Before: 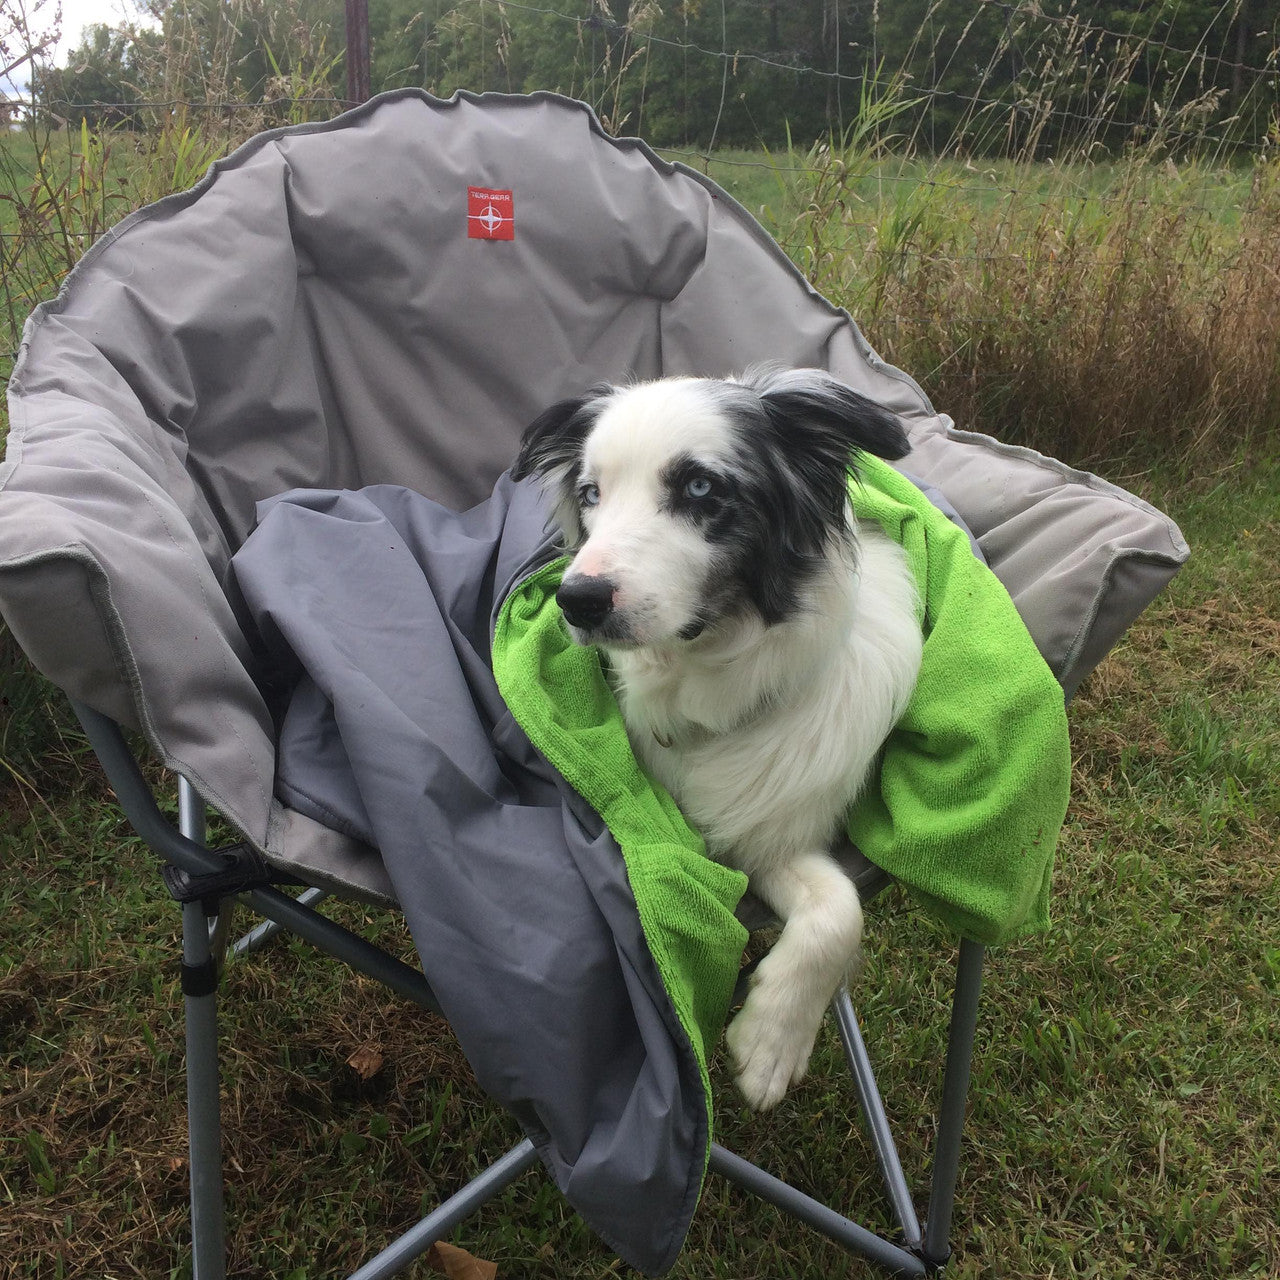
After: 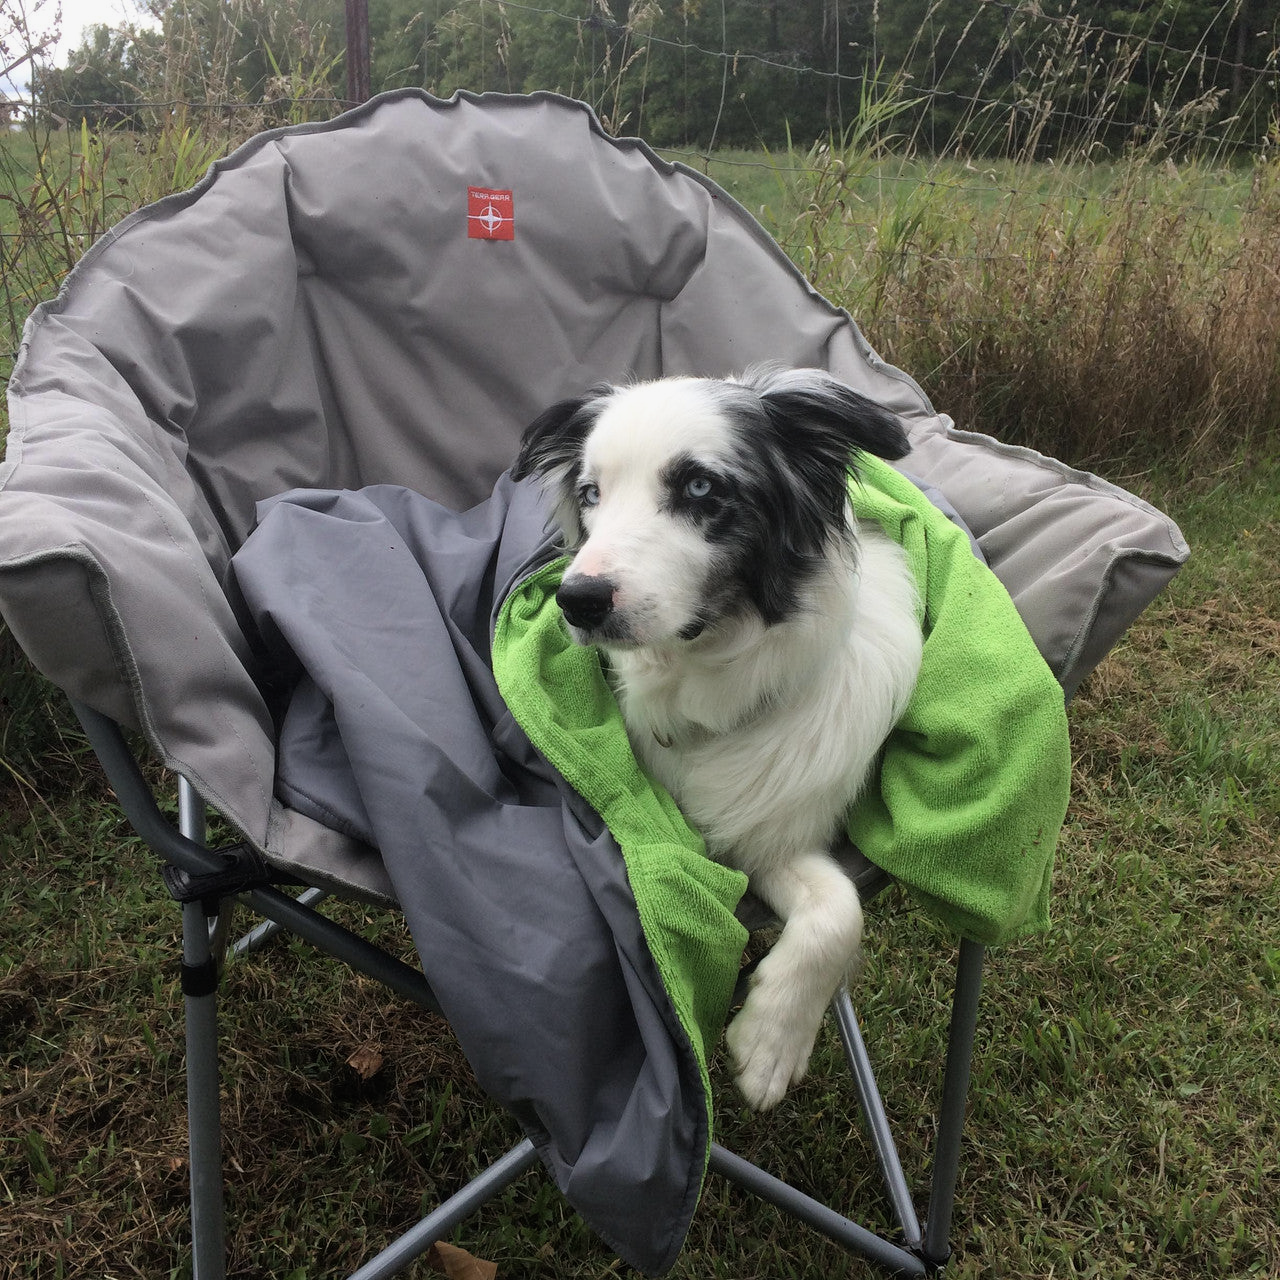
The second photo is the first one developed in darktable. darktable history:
color balance: contrast -15%
filmic rgb: white relative exposure 2.45 EV, hardness 6.33
